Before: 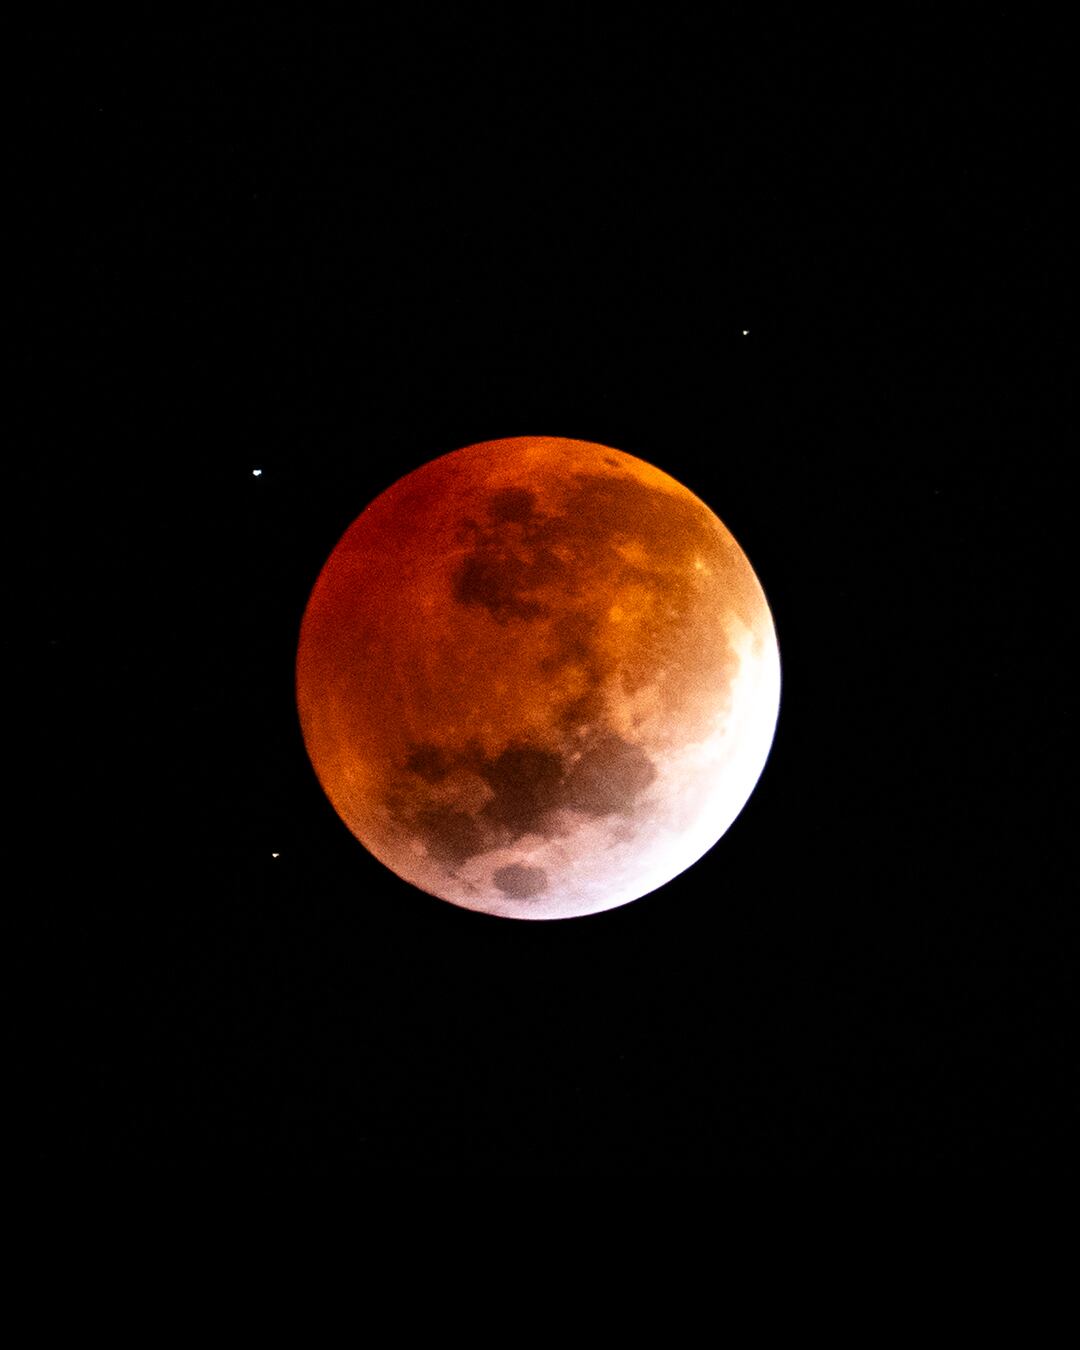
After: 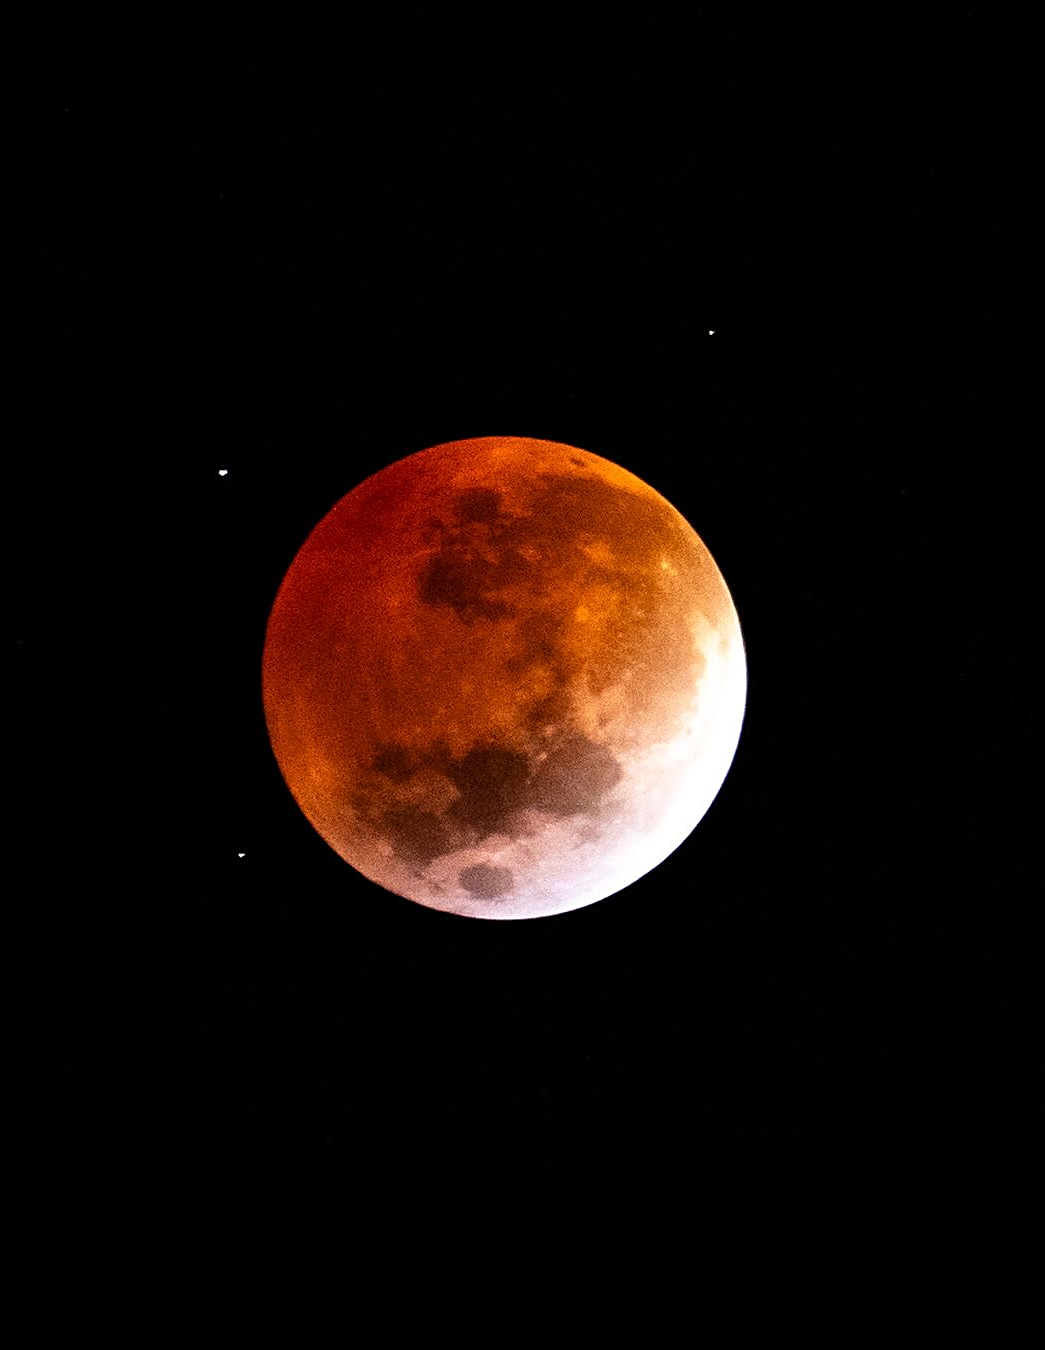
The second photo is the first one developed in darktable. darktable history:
crop and rotate: left 3.238%
sharpen: on, module defaults
